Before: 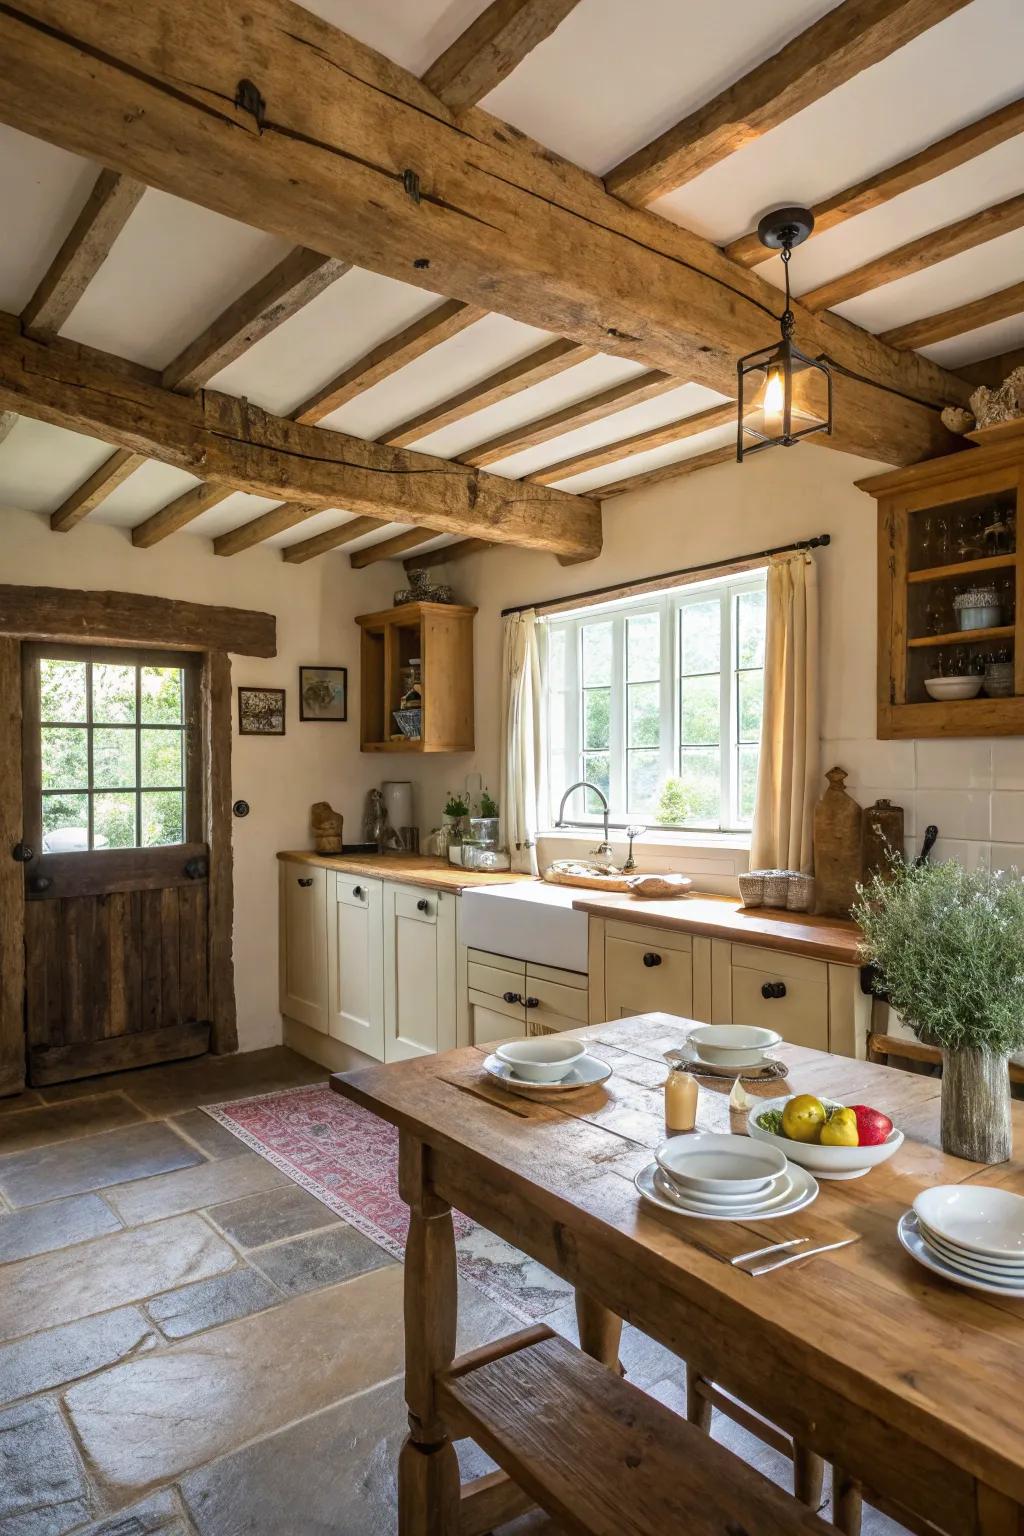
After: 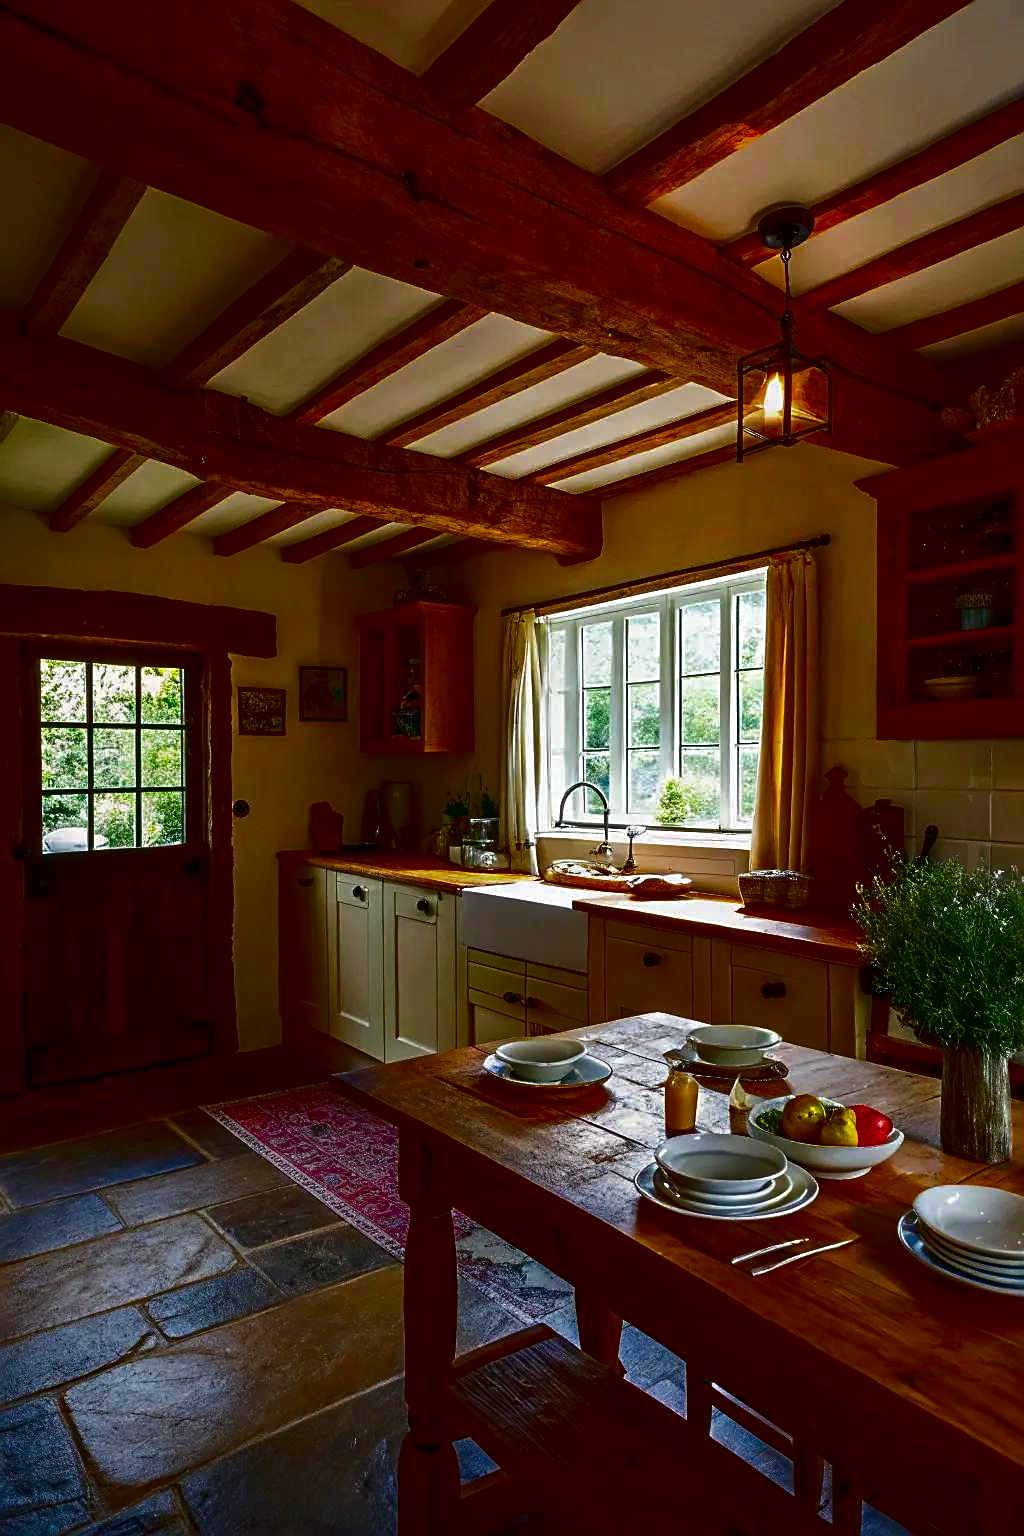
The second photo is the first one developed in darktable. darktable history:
sharpen: on, module defaults
contrast brightness saturation: brightness -0.986, saturation 0.997
